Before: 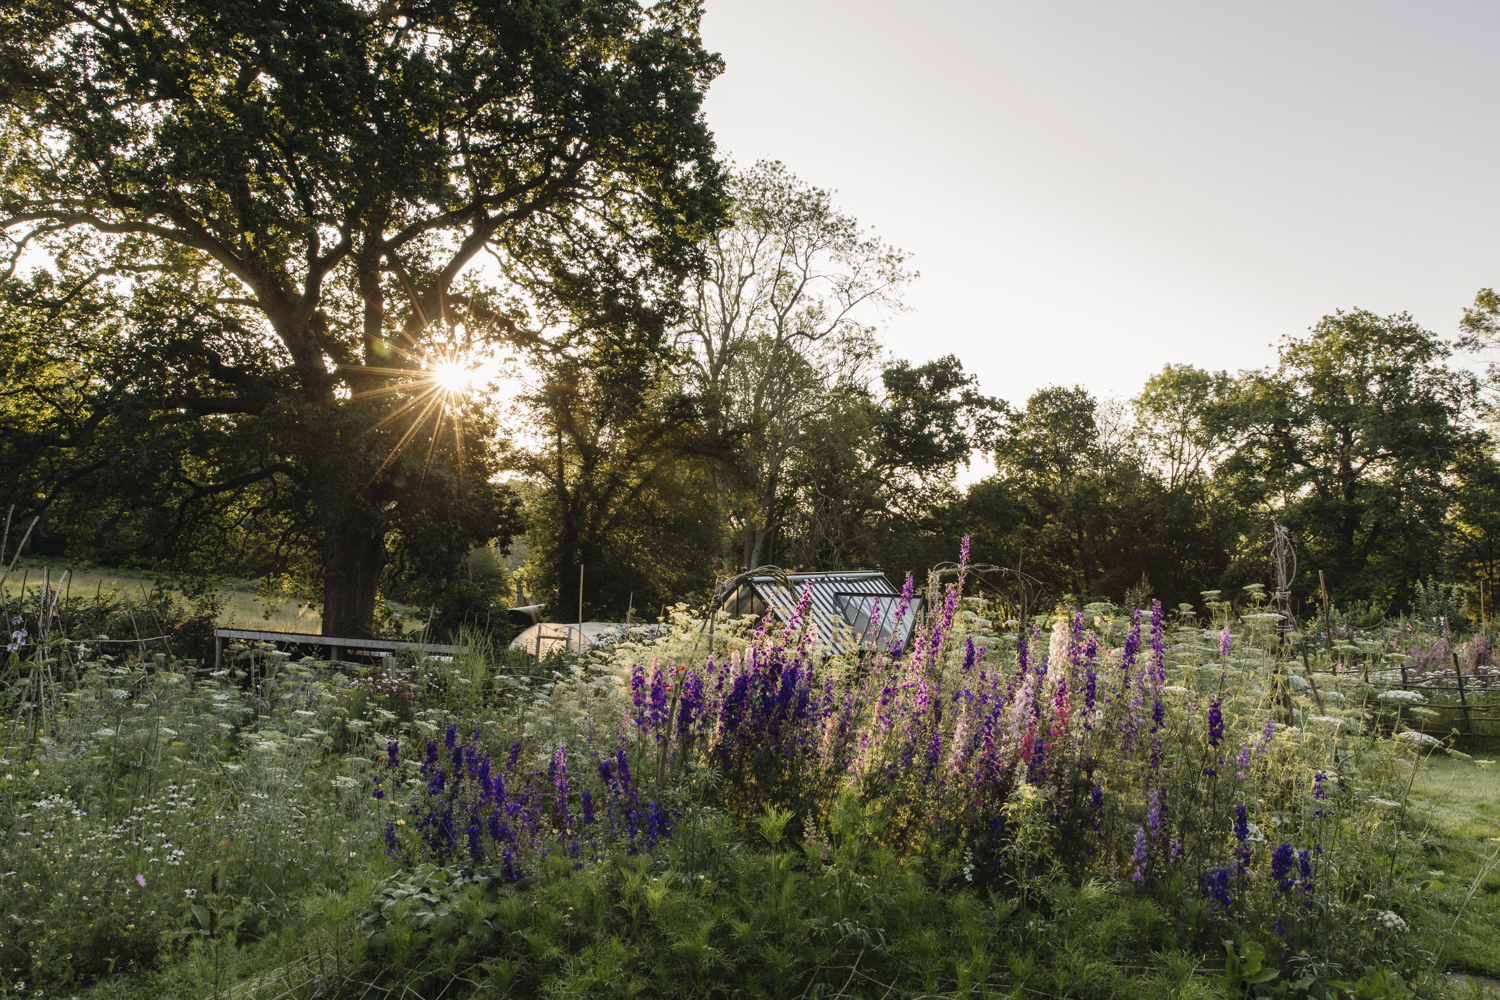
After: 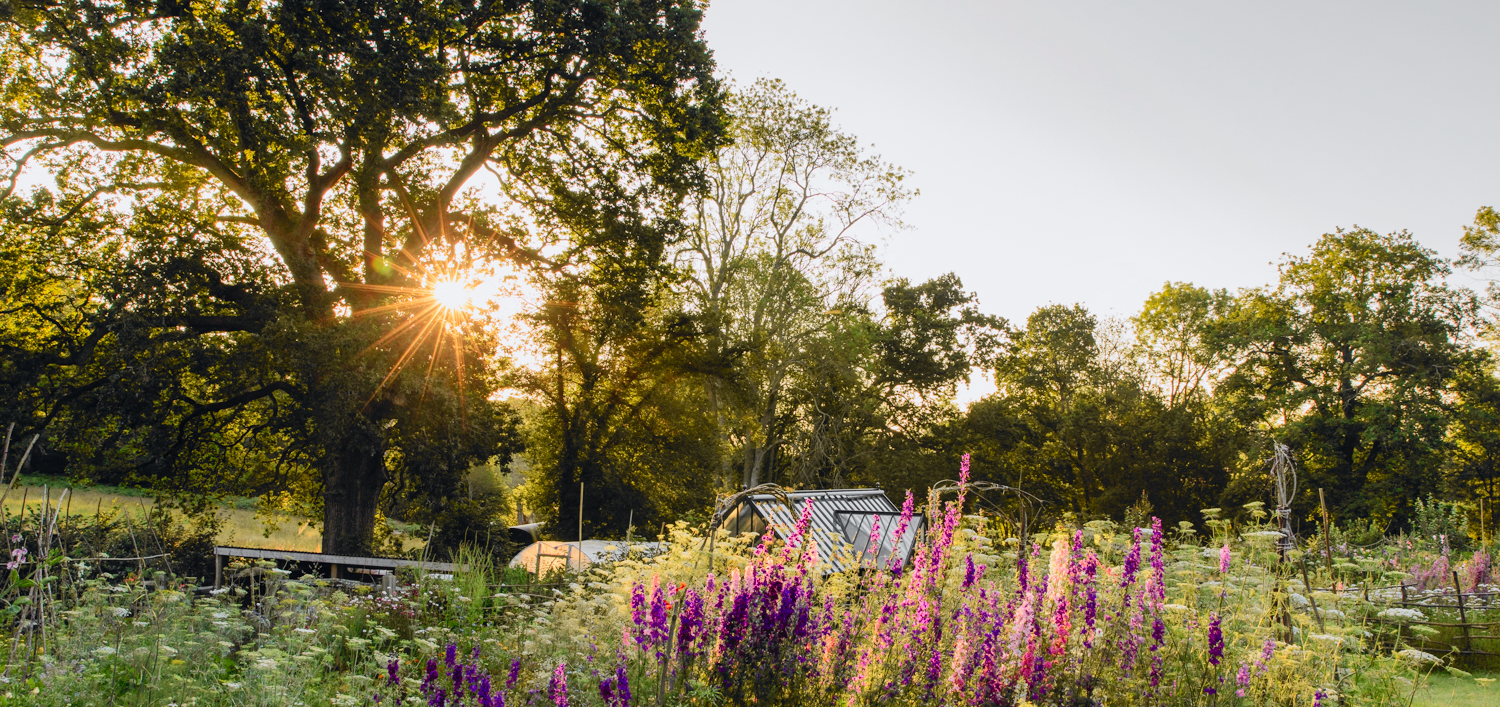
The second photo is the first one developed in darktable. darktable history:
rotate and perspective: crop left 0, crop top 0
crop and rotate: top 8.293%, bottom 20.996%
tone curve: curves: ch0 [(0, 0) (0.071, 0.047) (0.266, 0.26) (0.491, 0.552) (0.753, 0.818) (1, 0.983)]; ch1 [(0, 0) (0.346, 0.307) (0.408, 0.369) (0.463, 0.443) (0.482, 0.493) (0.502, 0.5) (0.517, 0.518) (0.546, 0.576) (0.588, 0.643) (0.651, 0.709) (1, 1)]; ch2 [(0, 0) (0.346, 0.34) (0.434, 0.46) (0.485, 0.494) (0.5, 0.494) (0.517, 0.503) (0.535, 0.545) (0.583, 0.634) (0.625, 0.686) (1, 1)], color space Lab, independent channels, preserve colors none
contrast brightness saturation: contrast 0.05, brightness 0.06, saturation 0.01
shadows and highlights: on, module defaults
